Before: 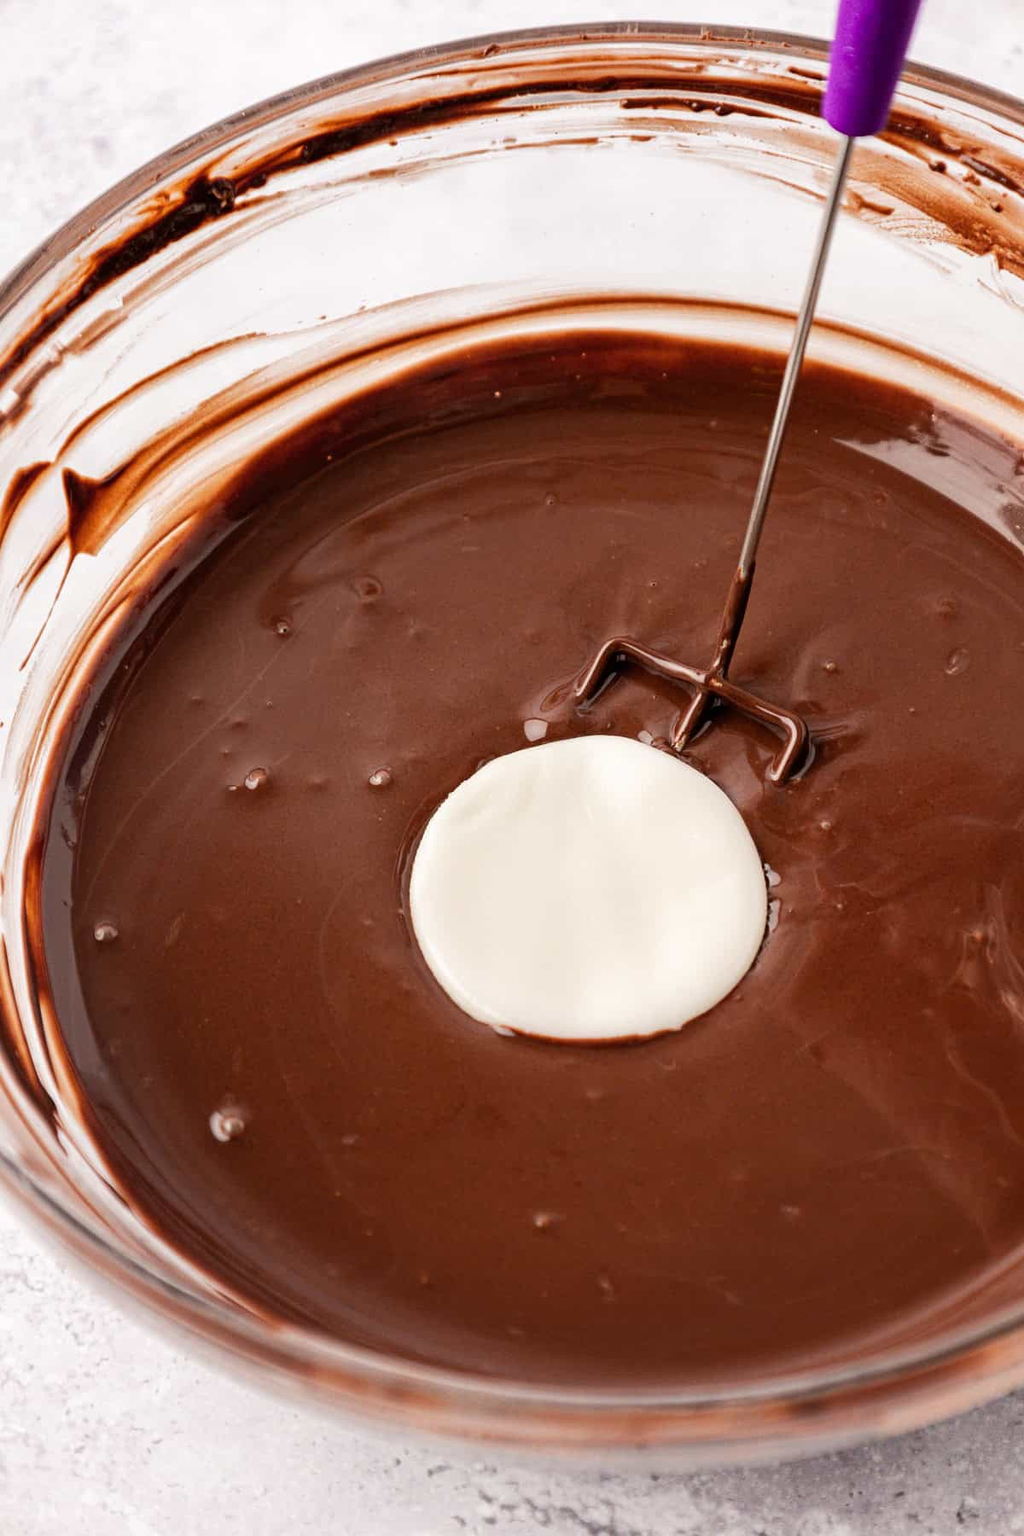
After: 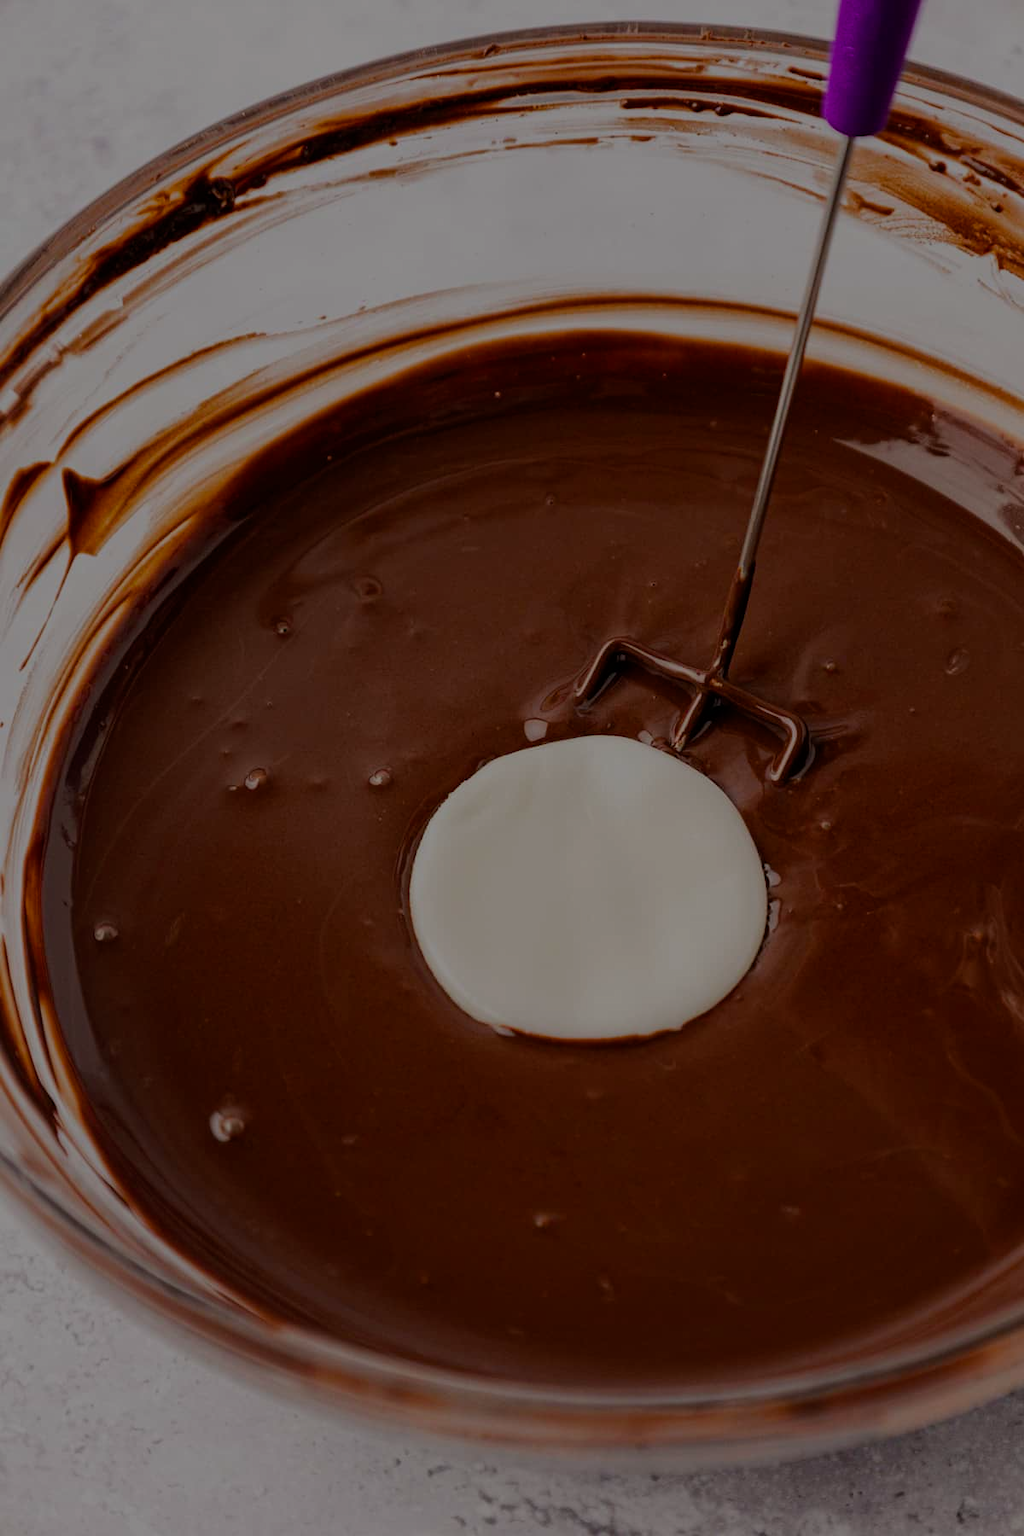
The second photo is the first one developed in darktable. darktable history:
exposure: exposure -2.394 EV, compensate exposure bias true, compensate highlight preservation false
color balance rgb: perceptual saturation grading › global saturation 25.754%, perceptual brilliance grading › global brilliance 10.356%, perceptual brilliance grading › shadows 14.746%
